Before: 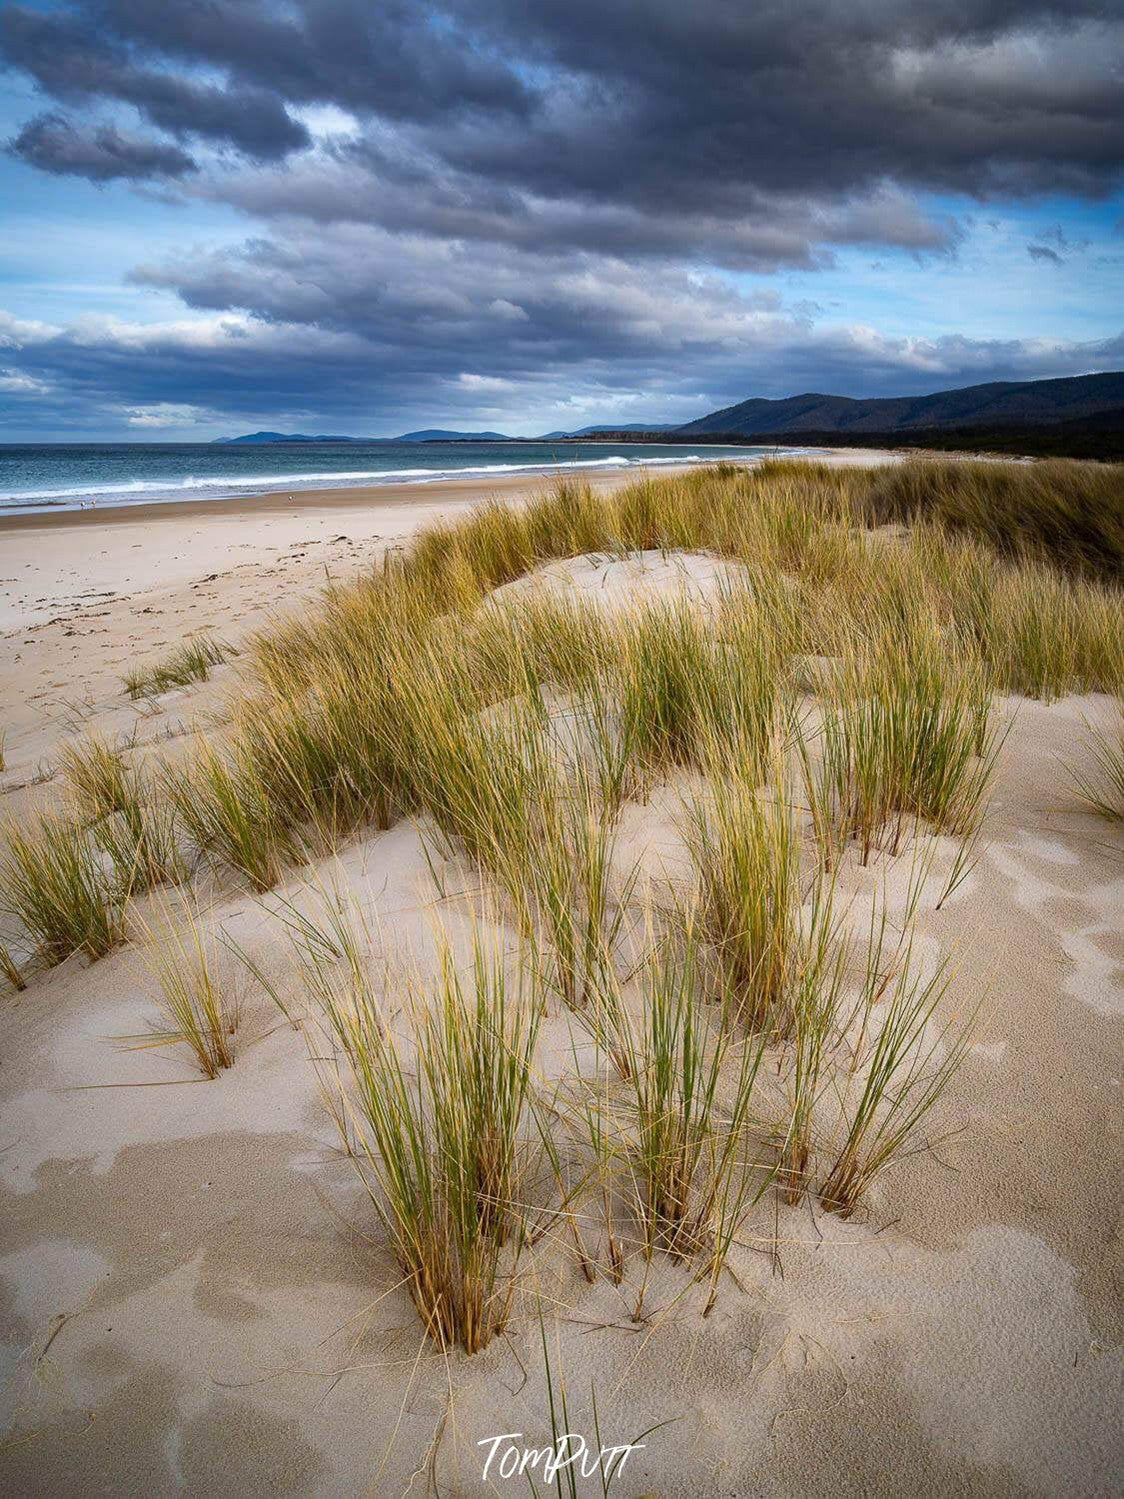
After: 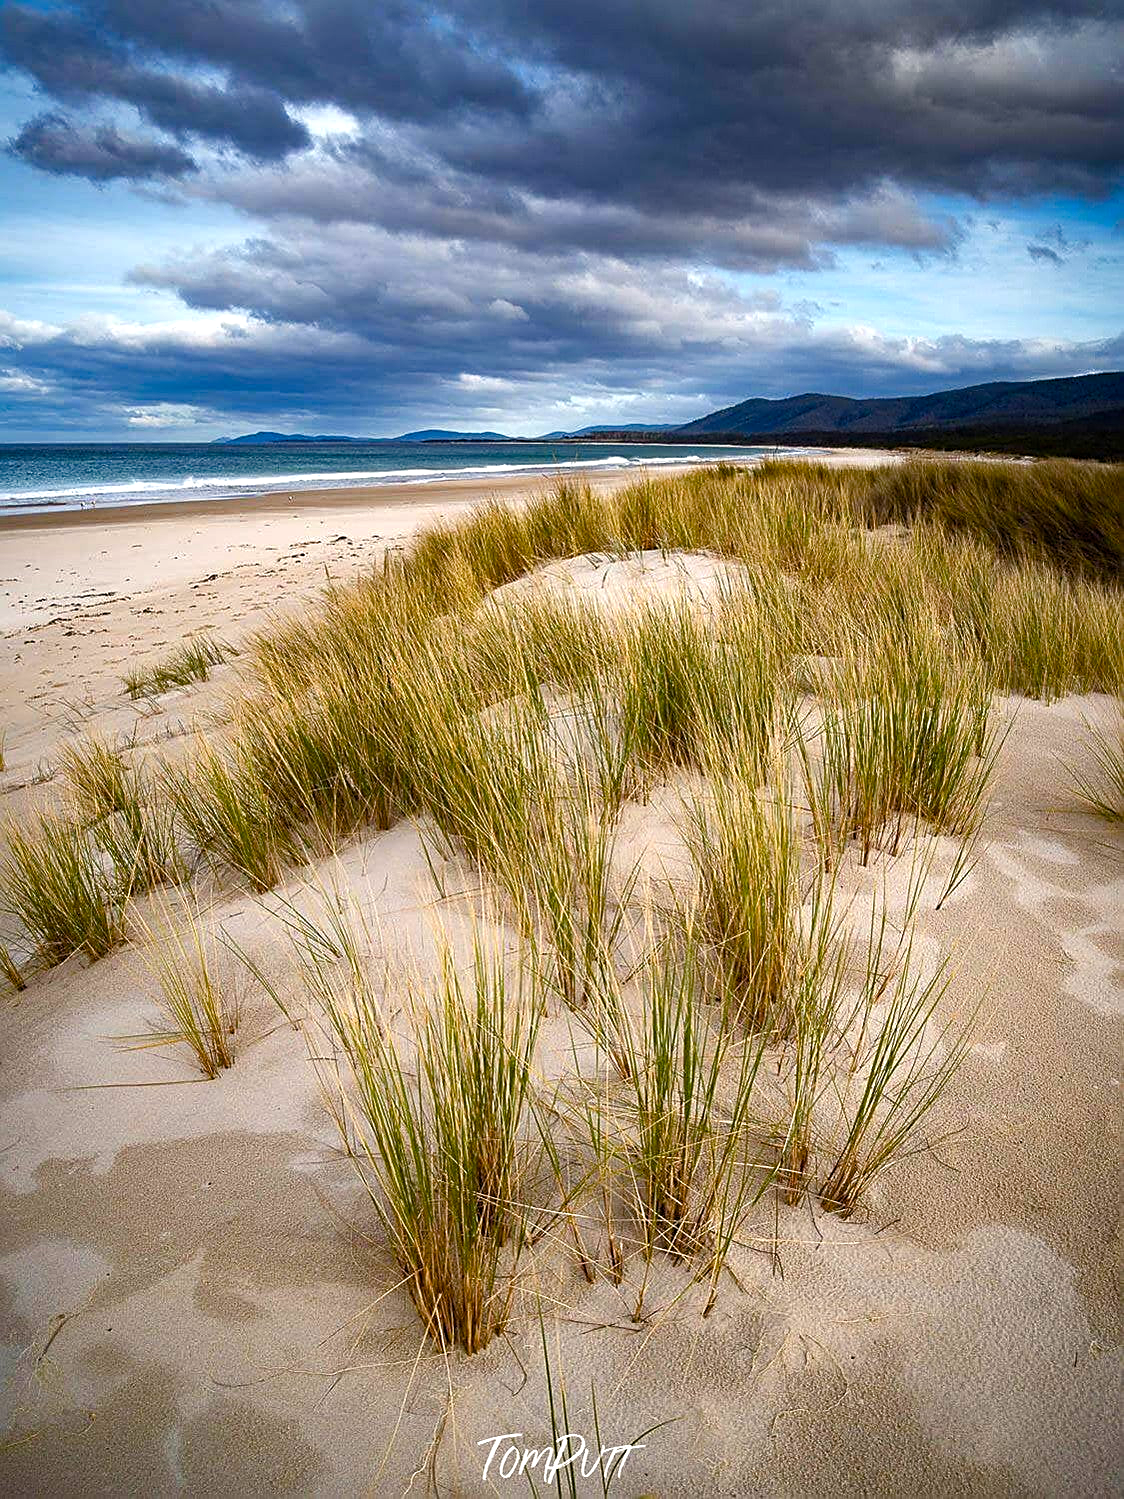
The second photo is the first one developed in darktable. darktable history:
color balance rgb: highlights gain › chroma 2.152%, highlights gain › hue 75.17°, perceptual saturation grading › global saturation 20%, perceptual saturation grading › highlights -49.342%, perceptual saturation grading › shadows 24.75%, perceptual brilliance grading › highlights 11.44%, global vibrance 20%
sharpen: on, module defaults
